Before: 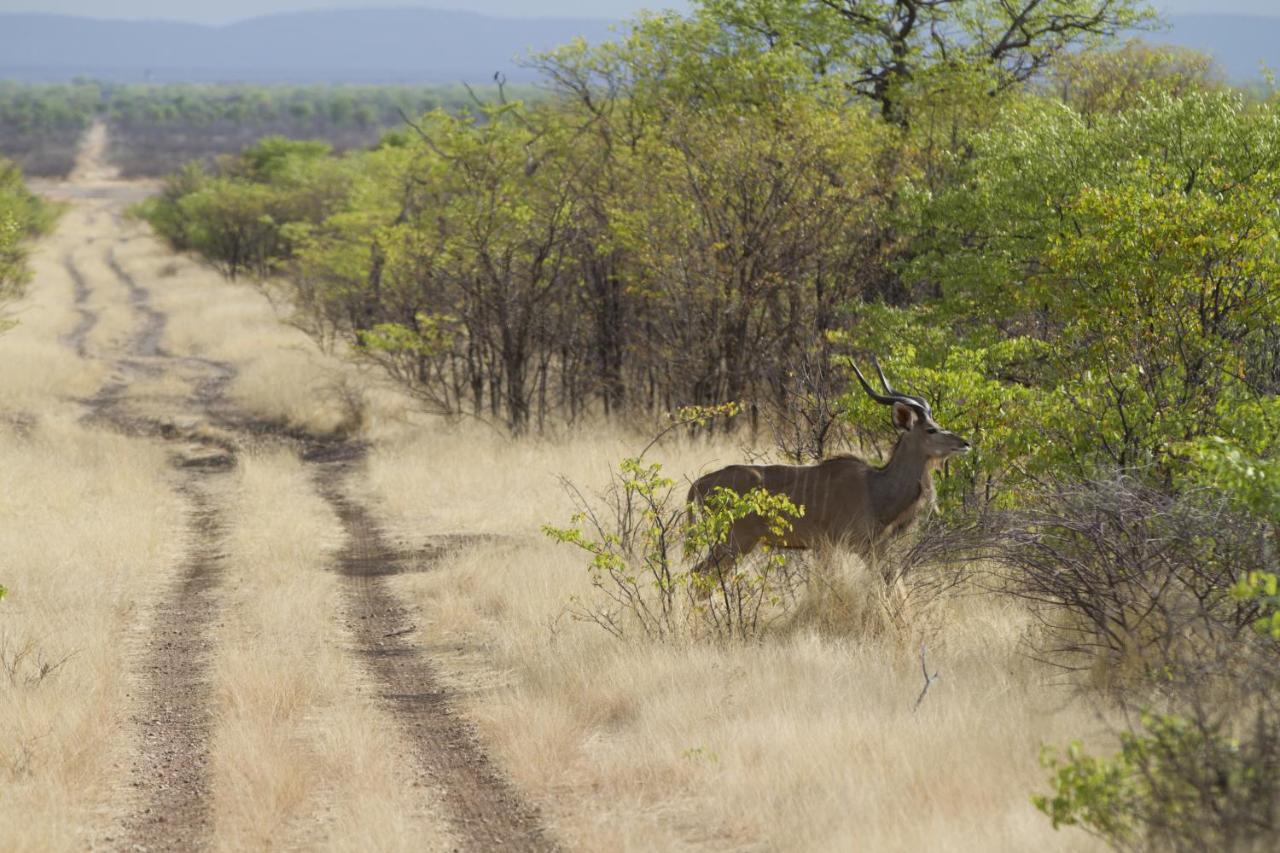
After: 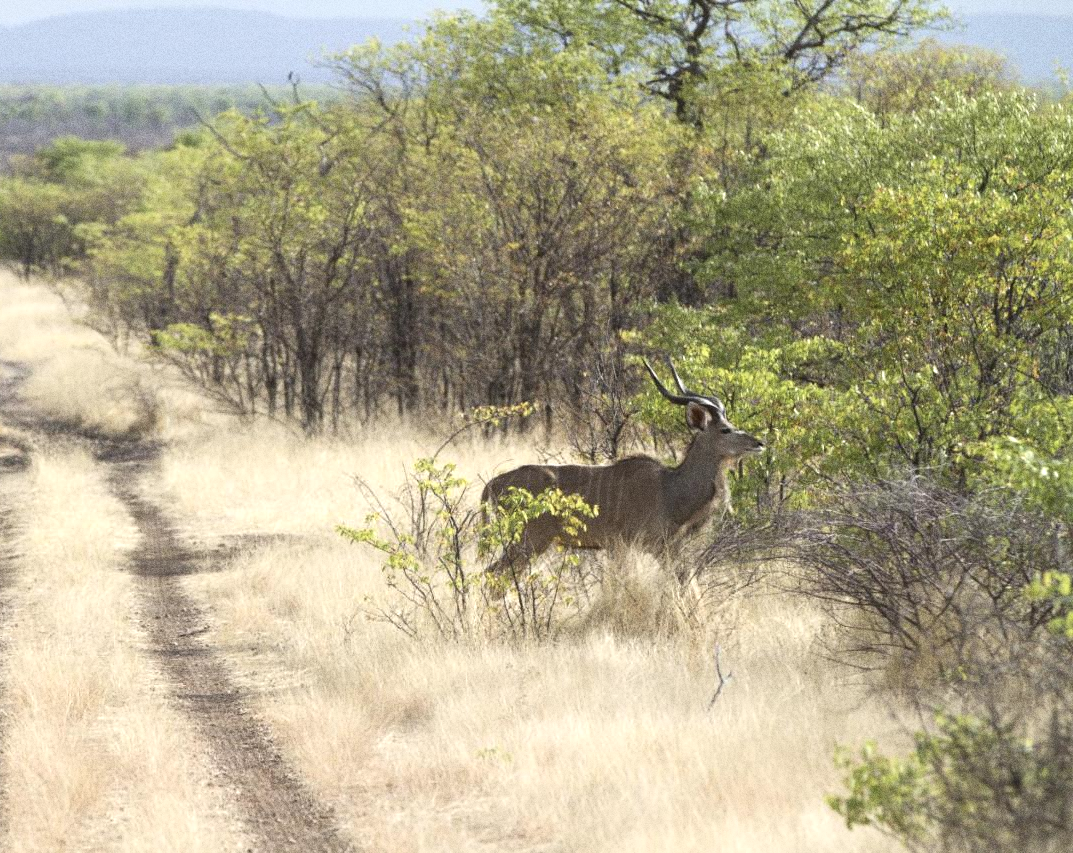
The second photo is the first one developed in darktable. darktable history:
grain: coarseness 0.09 ISO, strength 40%
exposure: black level correction 0, exposure 0.7 EV, compensate exposure bias true, compensate highlight preservation false
crop: left 16.145%
contrast brightness saturation: contrast 0.06, brightness -0.01, saturation -0.23
